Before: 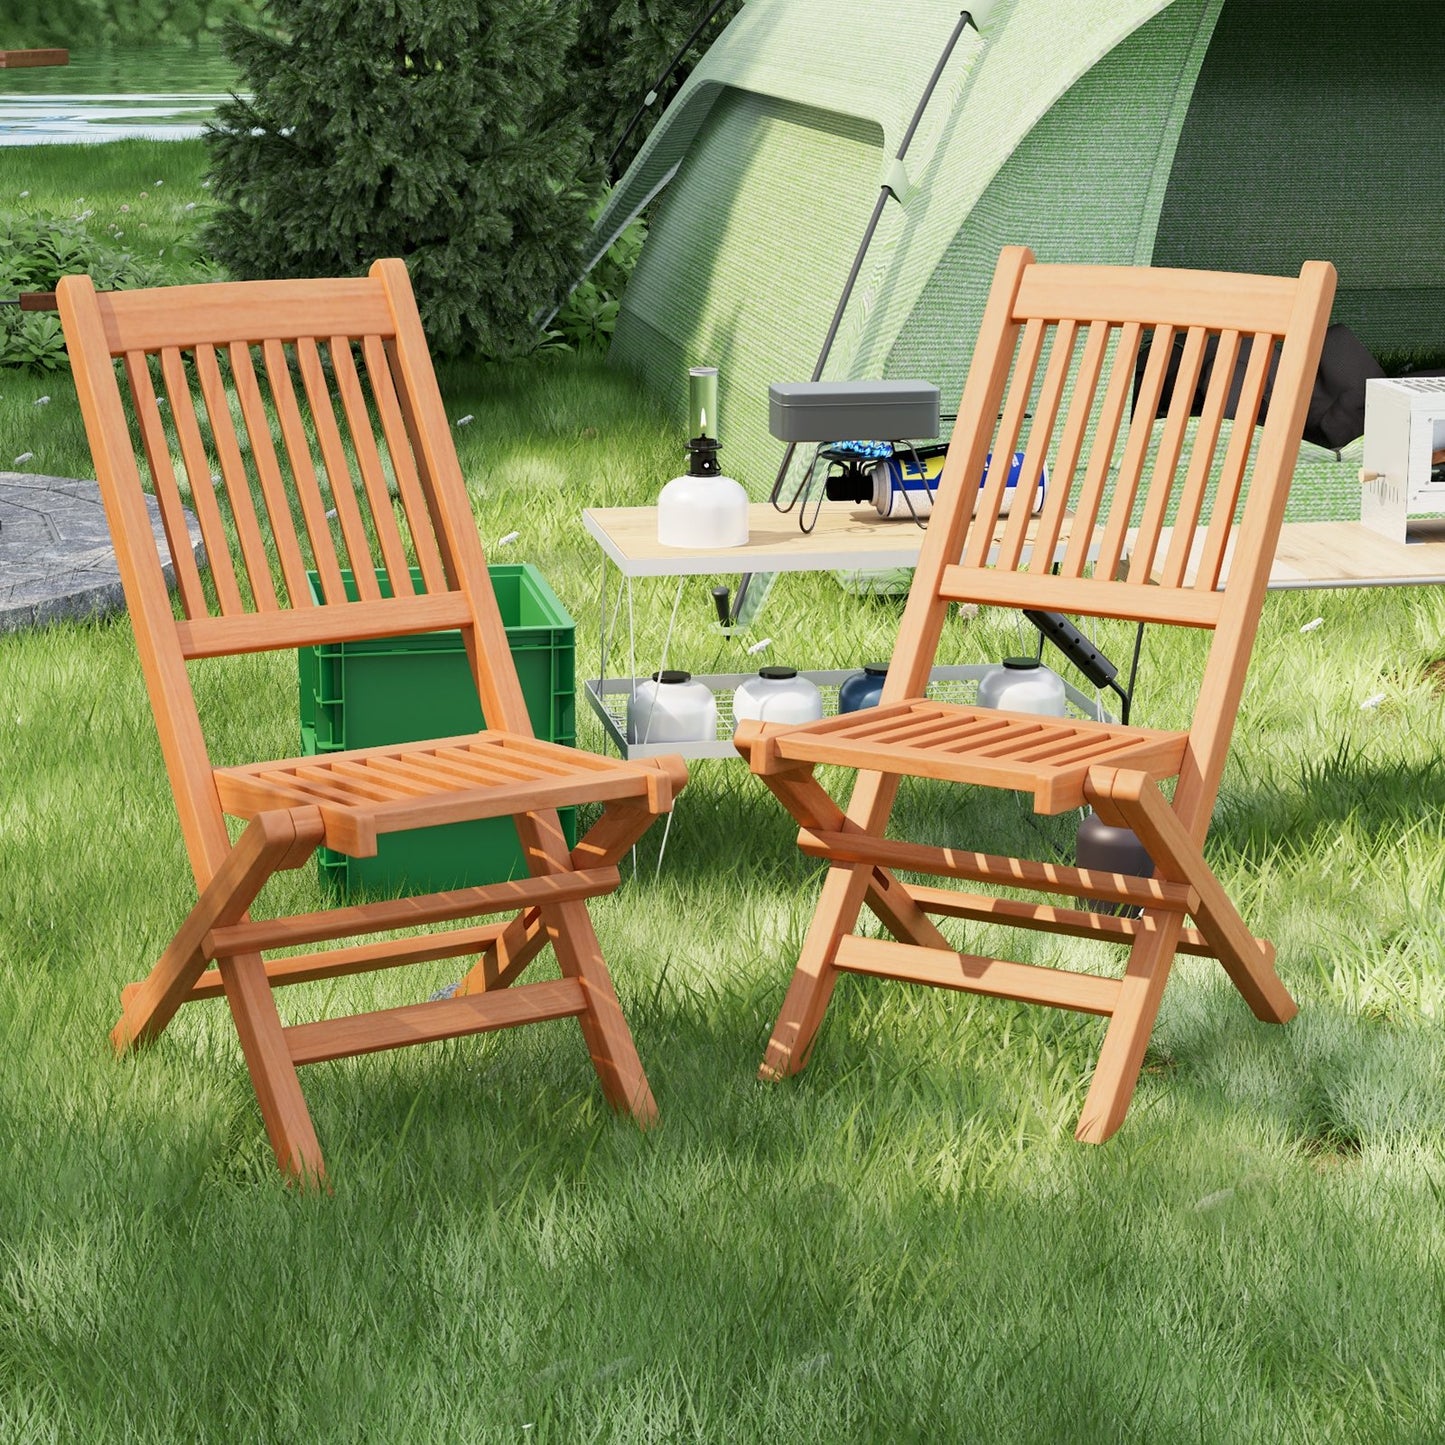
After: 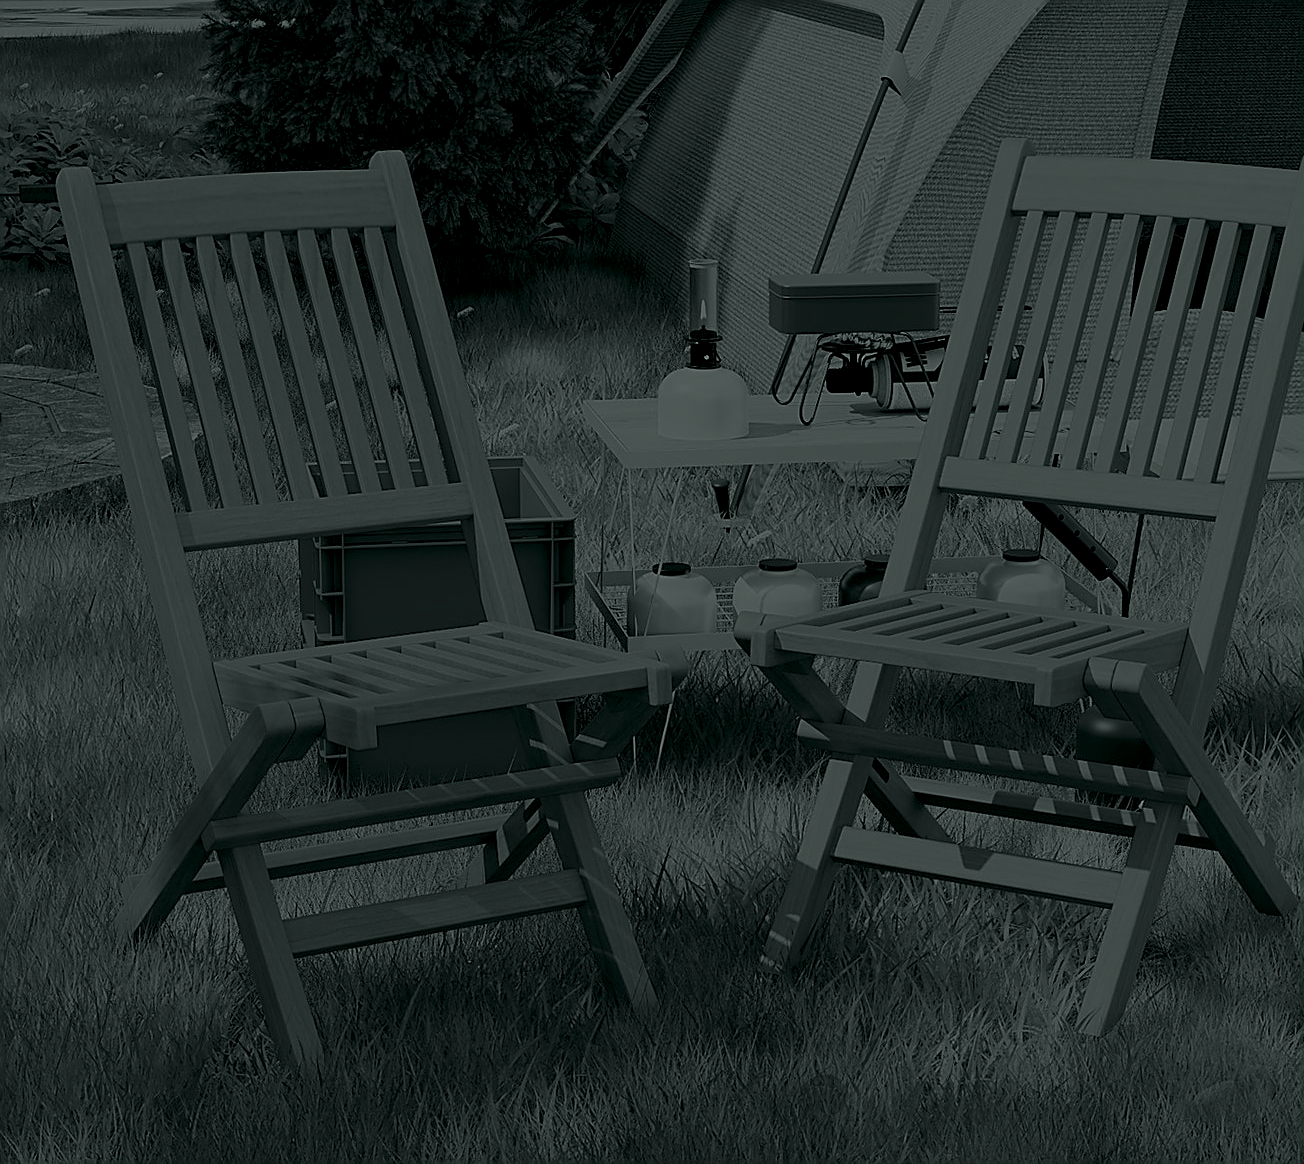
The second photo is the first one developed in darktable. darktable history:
crop: top 7.49%, right 9.717%, bottom 11.943%
colorize: hue 90°, saturation 19%, lightness 1.59%, version 1
levels: levels [0, 0.492, 0.984]
sharpen: radius 1.4, amount 1.25, threshold 0.7
